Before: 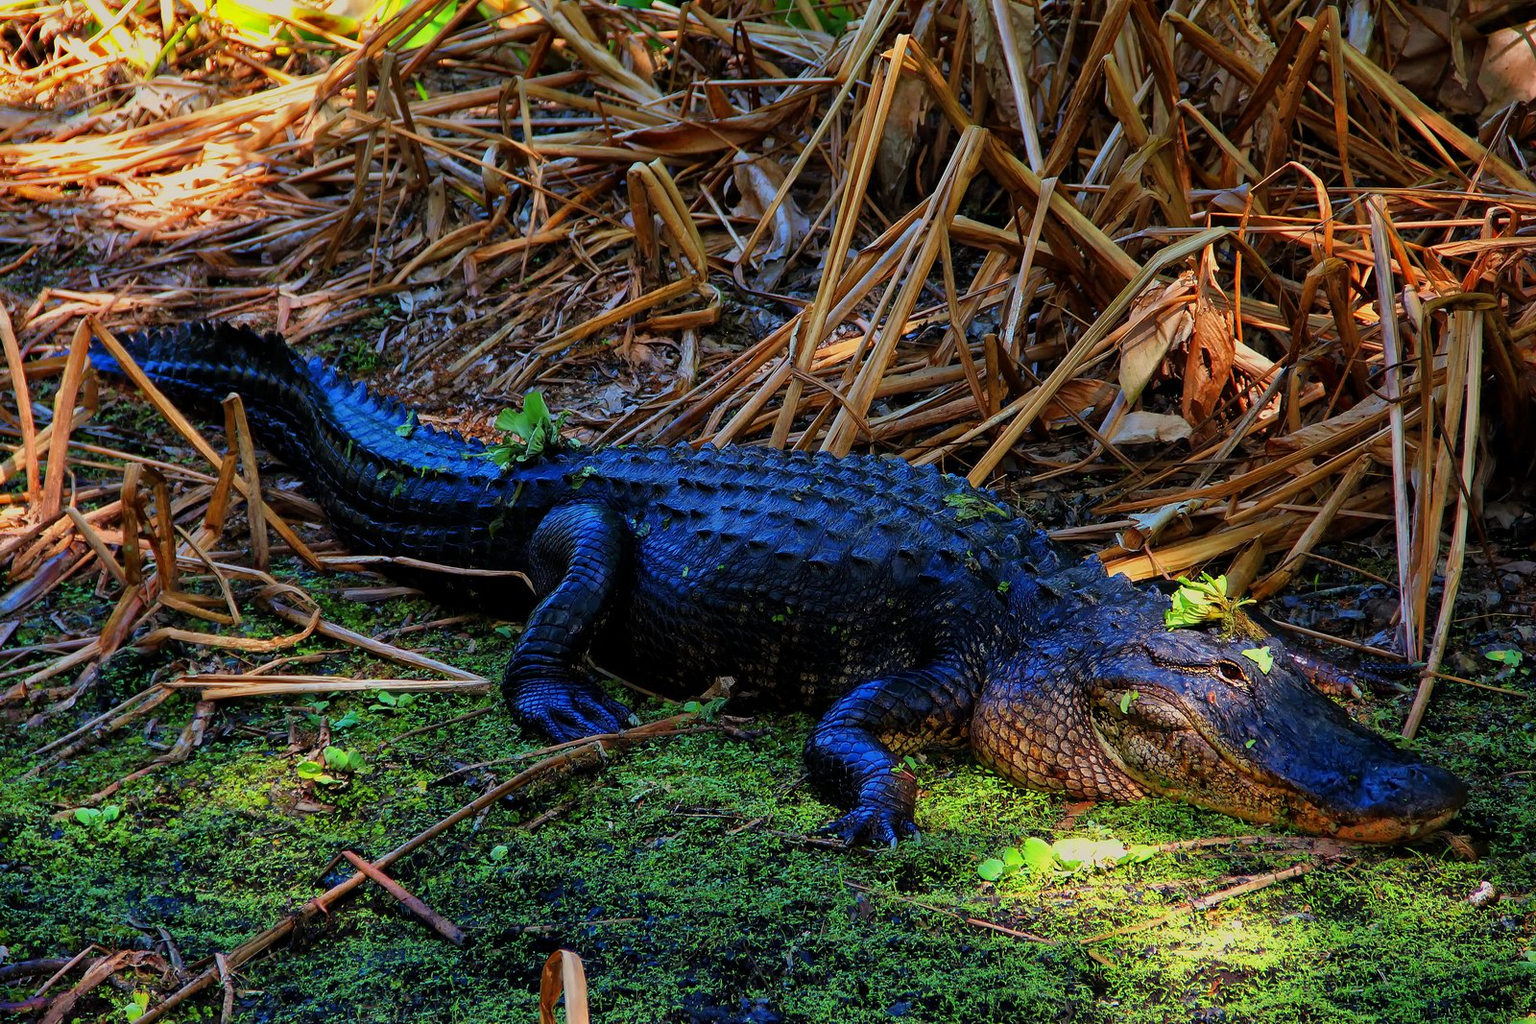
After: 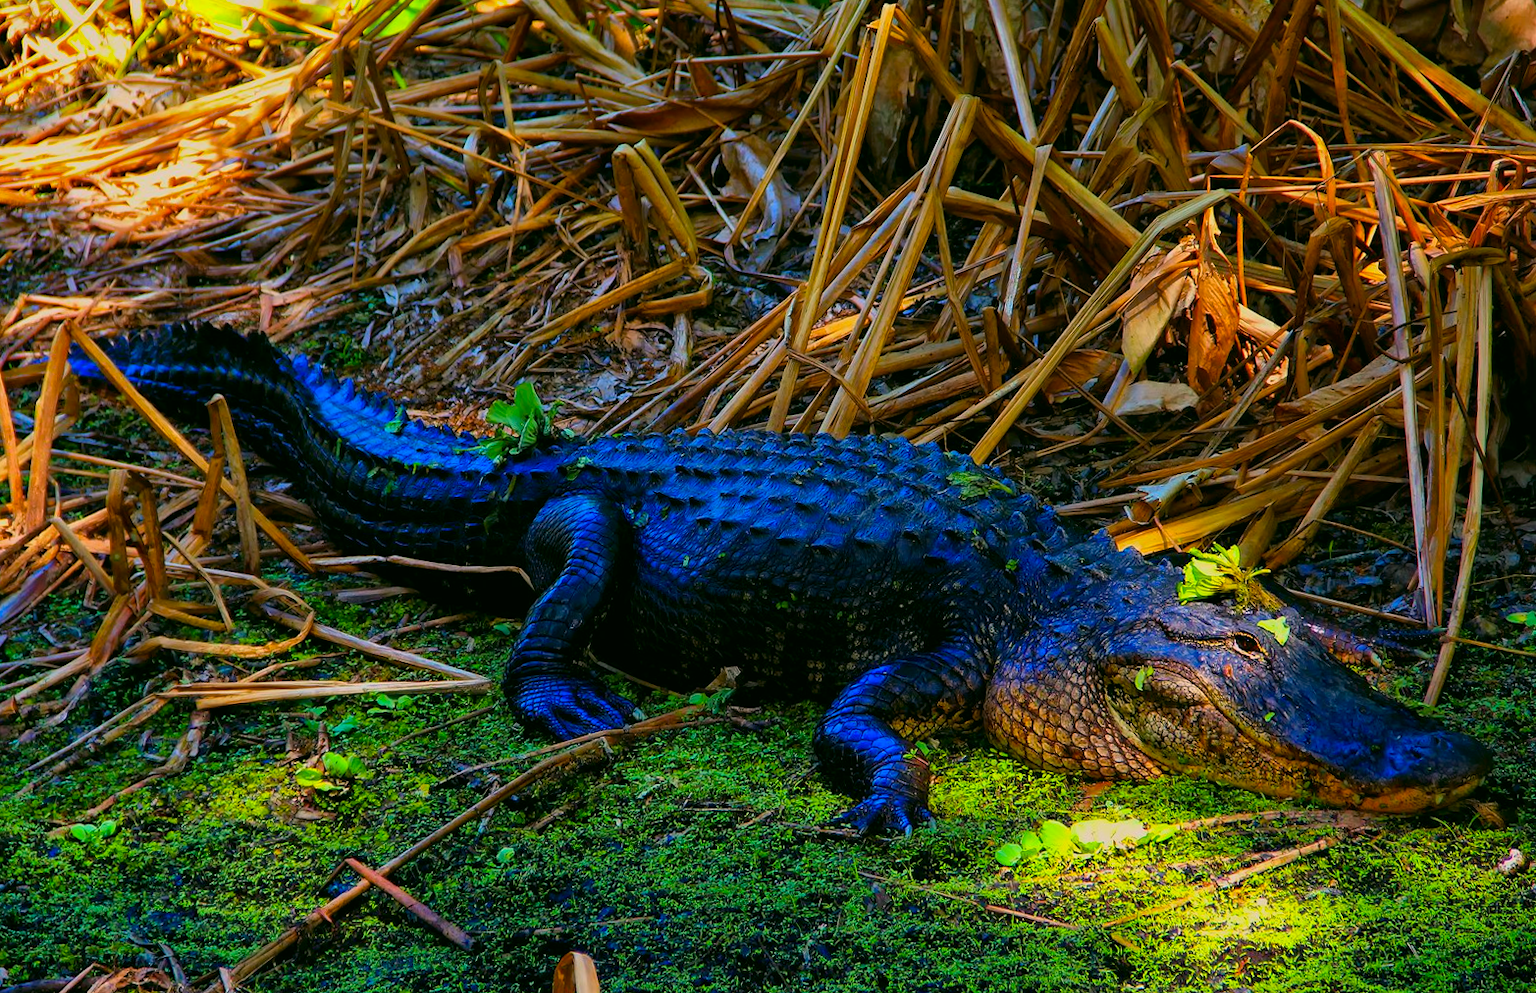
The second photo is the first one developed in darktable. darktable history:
rotate and perspective: rotation -2°, crop left 0.022, crop right 0.978, crop top 0.049, crop bottom 0.951
color balance rgb: linear chroma grading › global chroma 13.3%, global vibrance 41.49%
color correction: highlights a* 4.02, highlights b* 4.98, shadows a* -7.55, shadows b* 4.98
